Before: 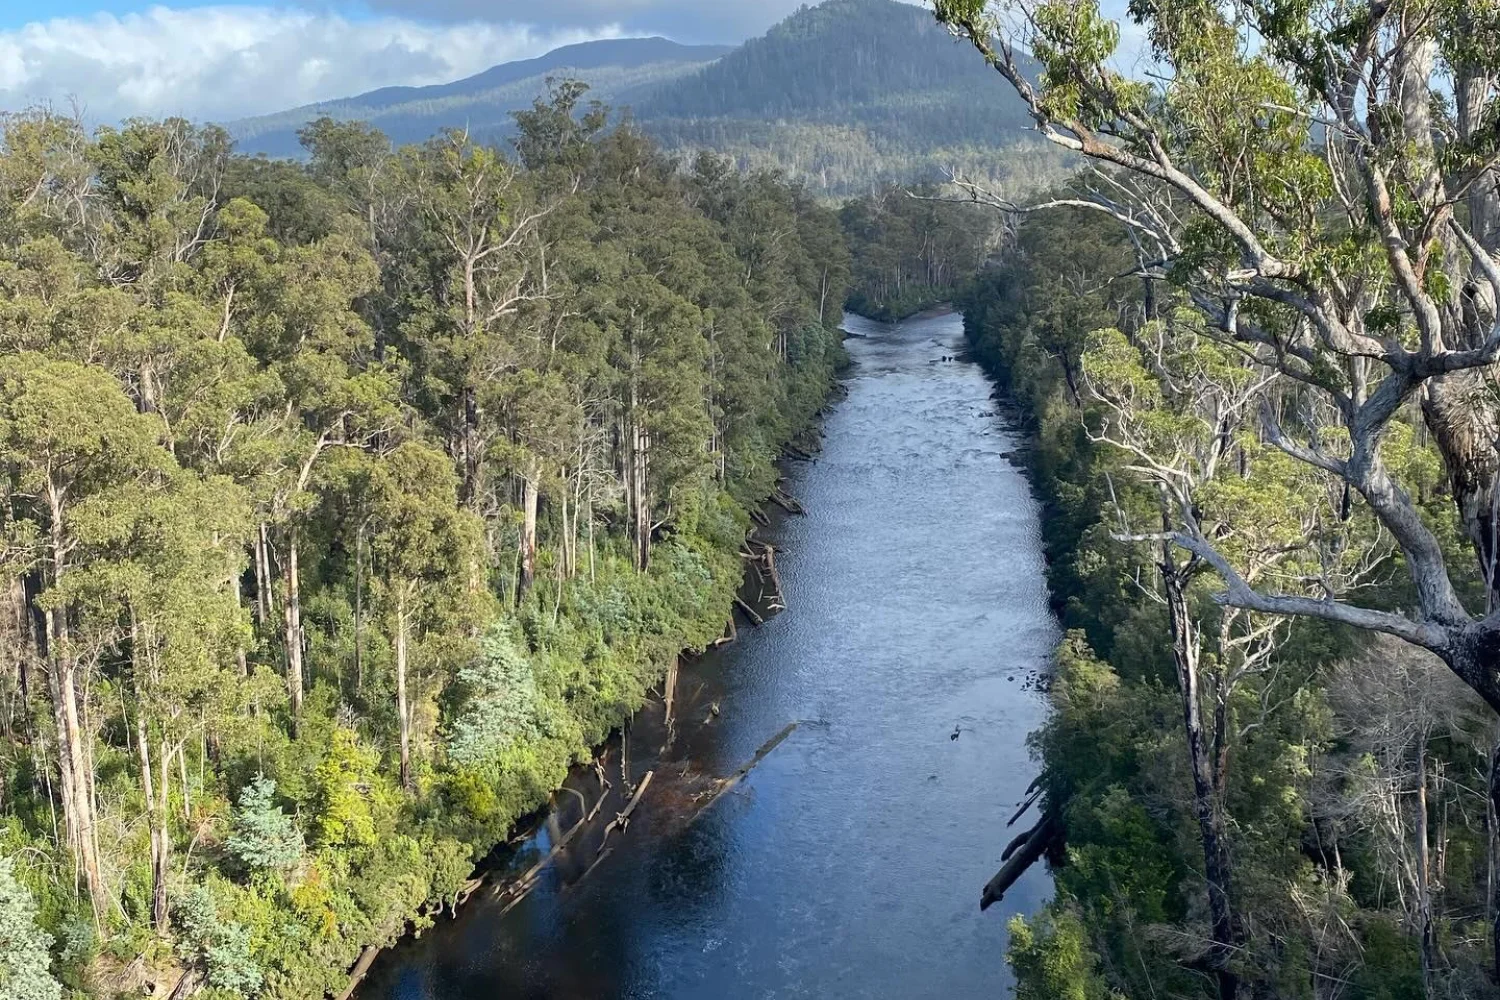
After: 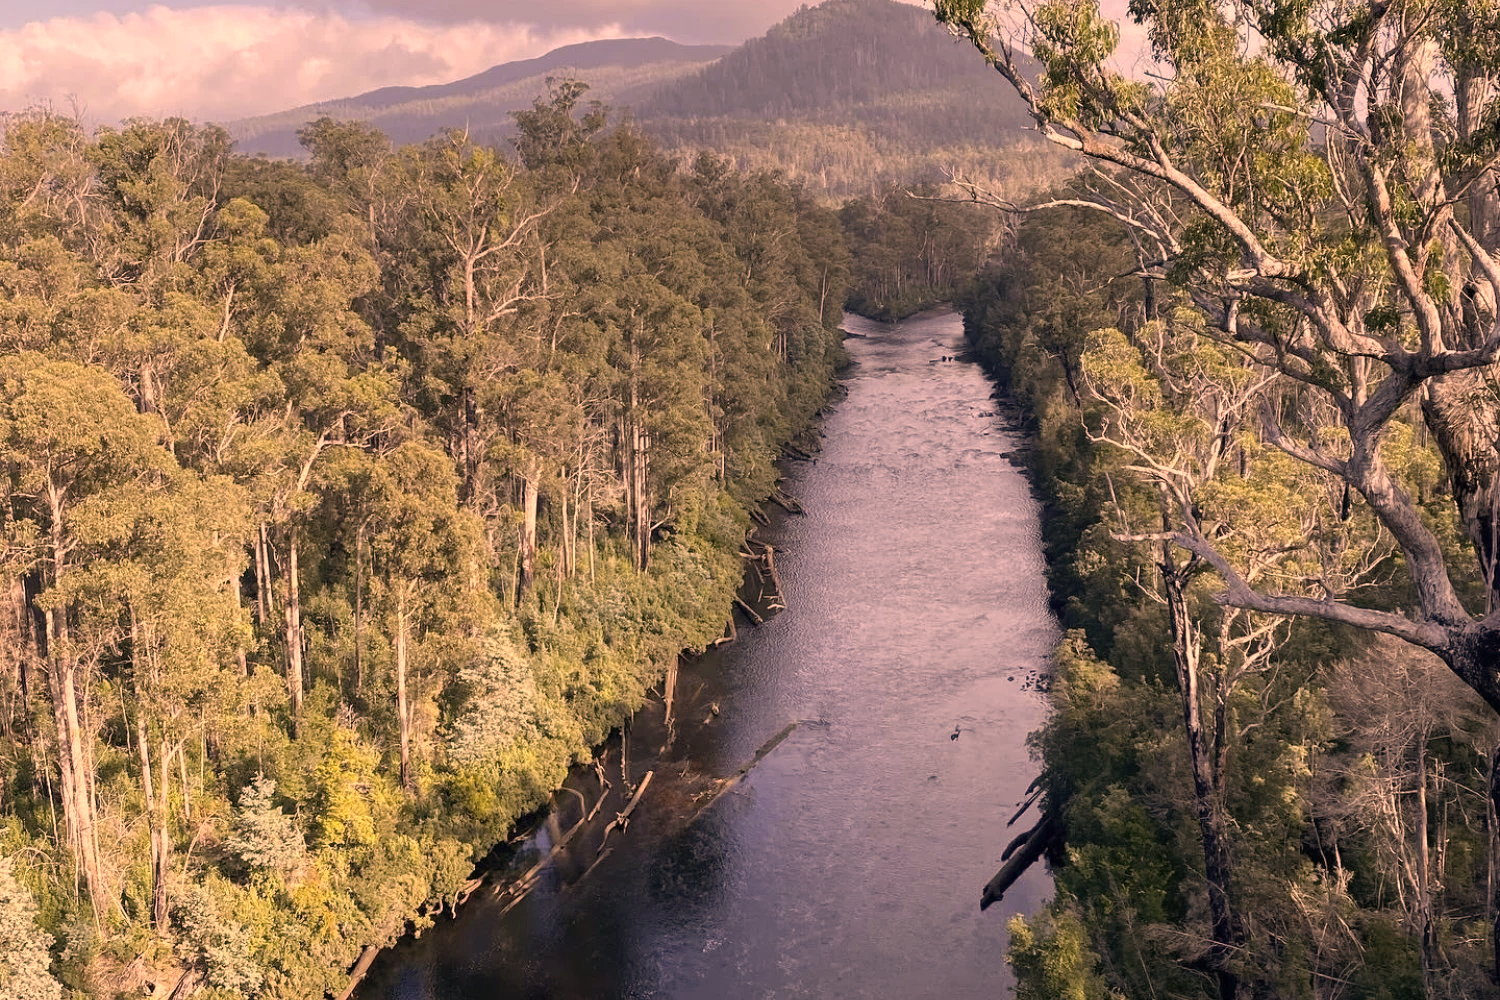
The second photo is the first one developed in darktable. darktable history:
color correction: highlights a* 39.99, highlights b* 39.56, saturation 0.688
